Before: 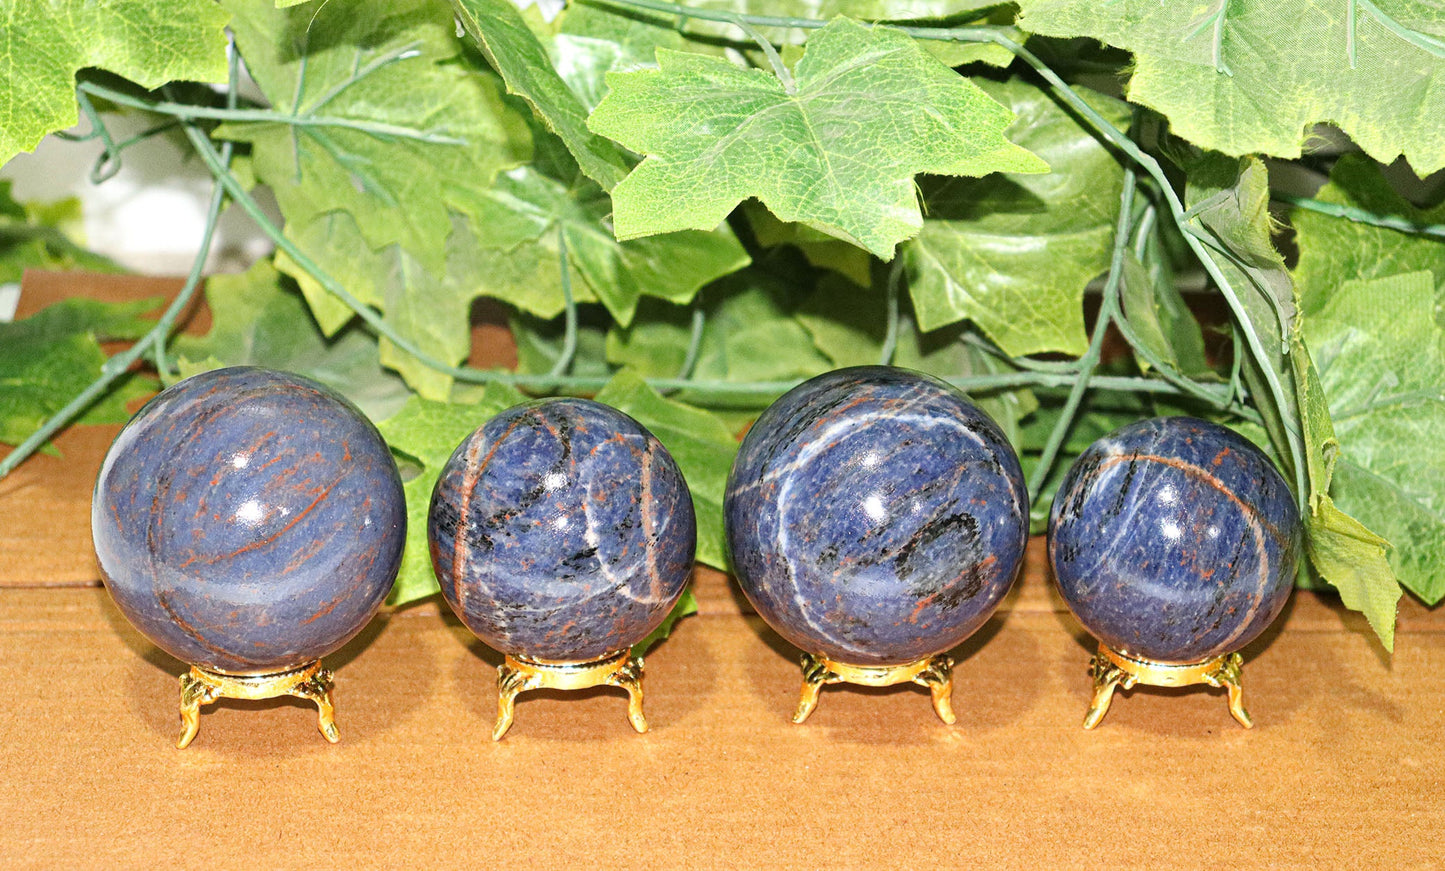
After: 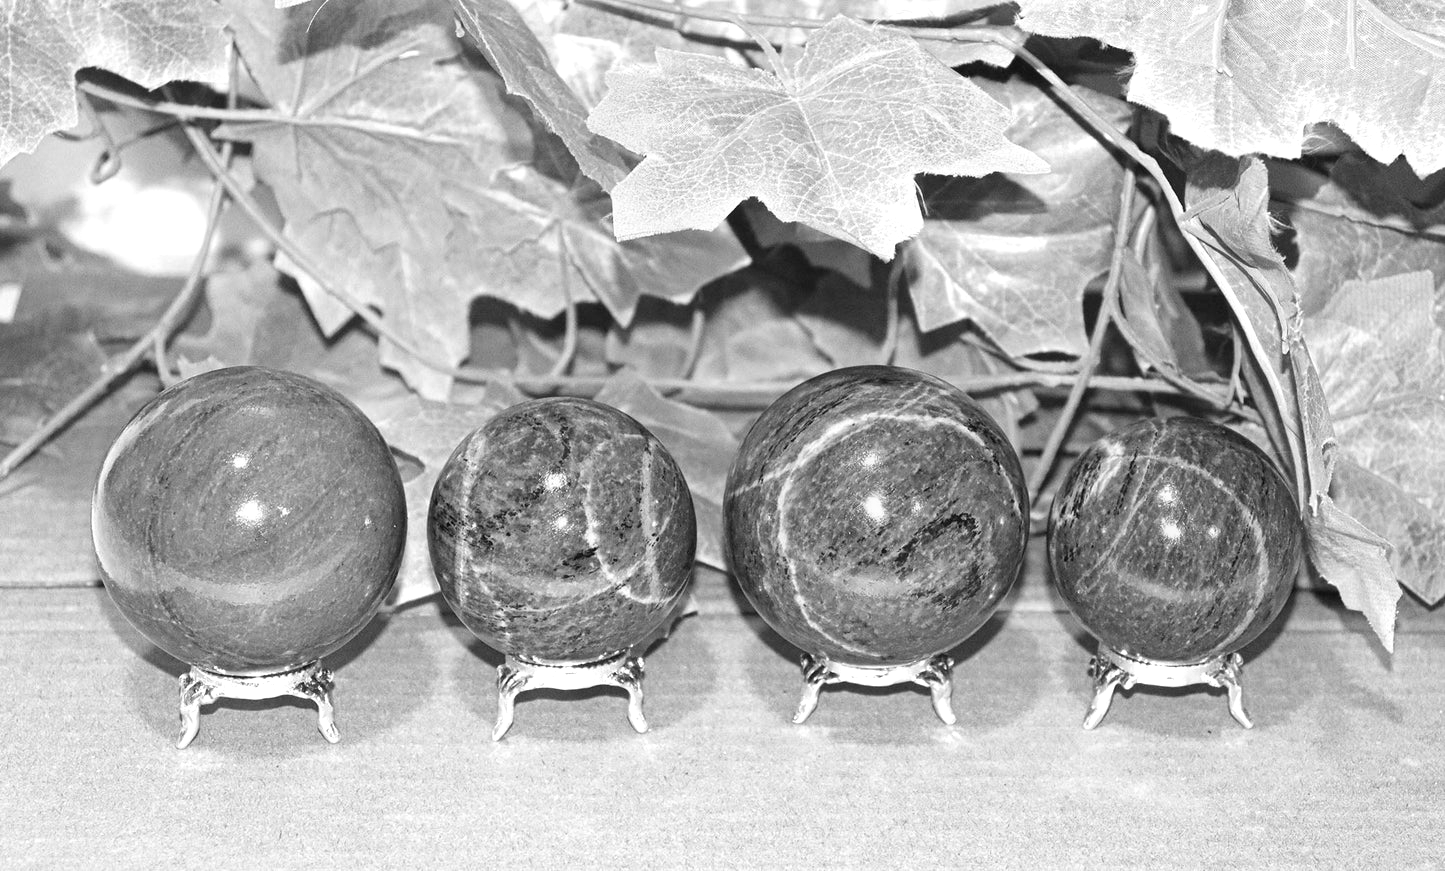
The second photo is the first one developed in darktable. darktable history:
contrast brightness saturation: contrast -0.02, brightness -0.01, saturation 0.03
exposure: exposure 0.574 EV, compensate highlight preservation false
monochrome: a 26.22, b 42.67, size 0.8
